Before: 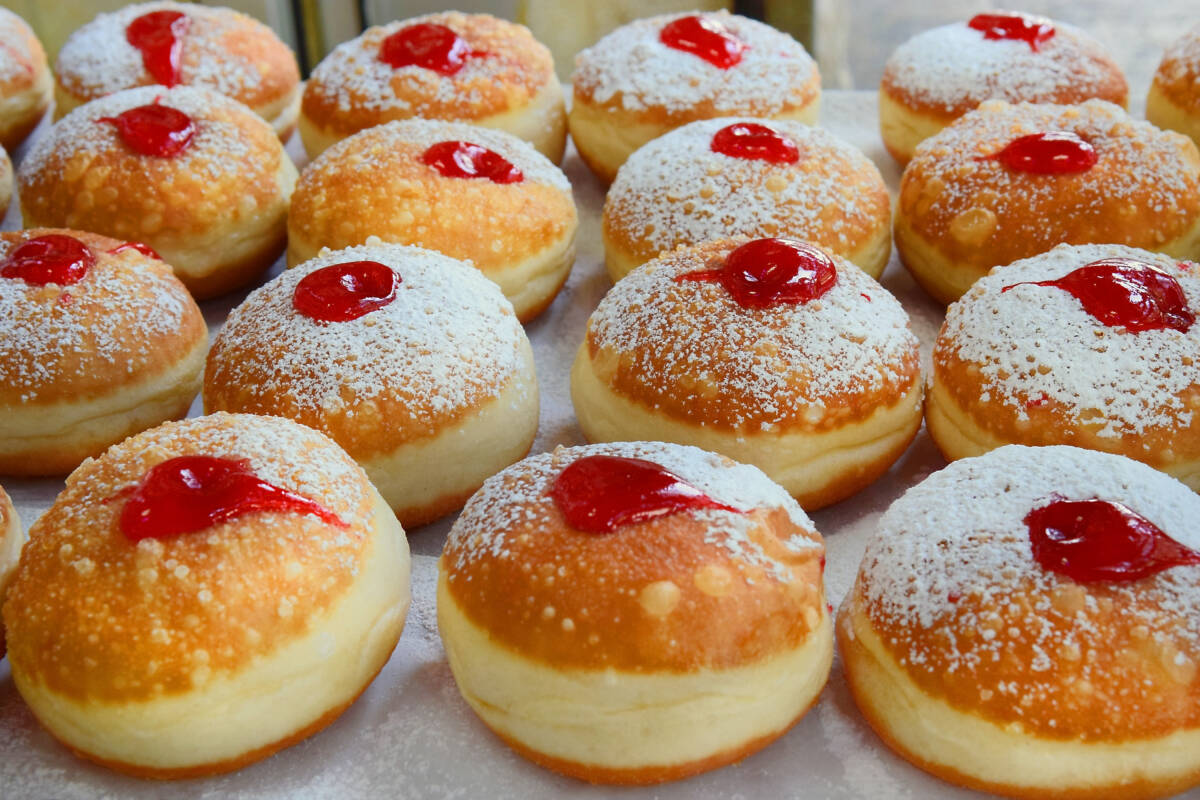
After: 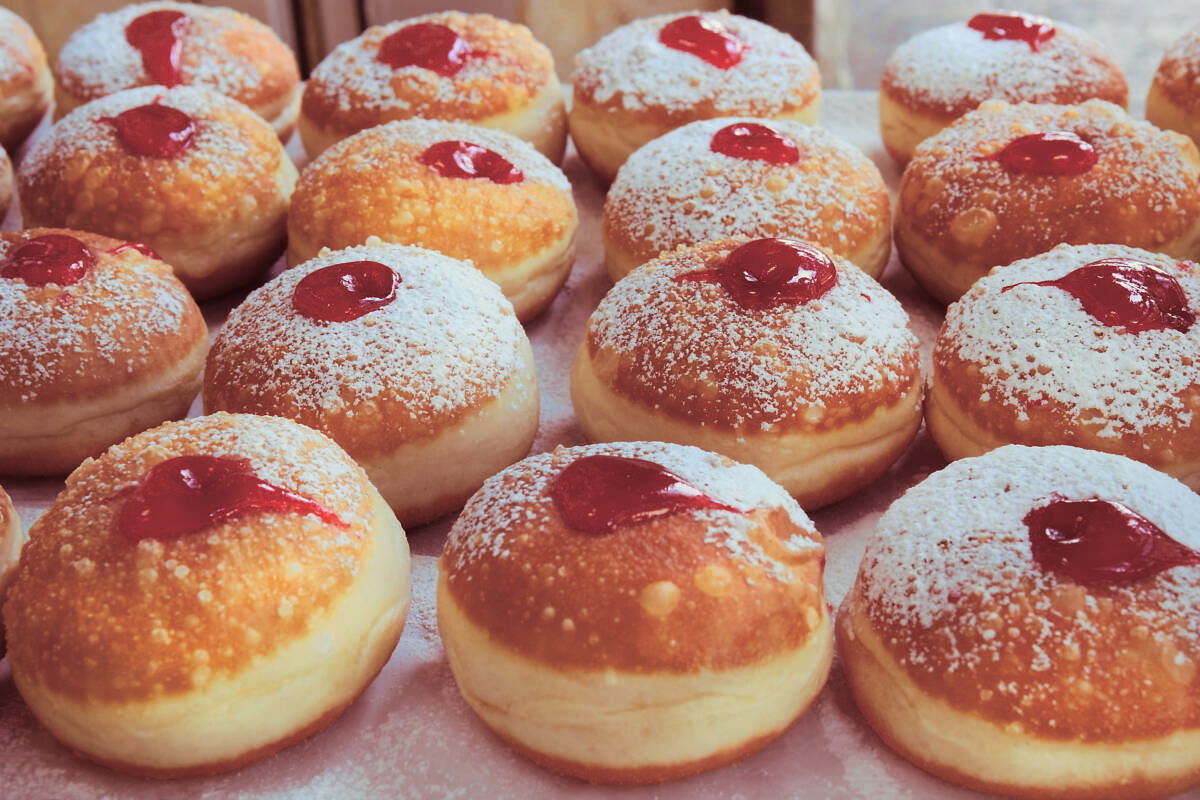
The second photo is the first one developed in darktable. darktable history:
white balance: emerald 1
split-toning: highlights › hue 187.2°, highlights › saturation 0.83, balance -68.05, compress 56.43%
